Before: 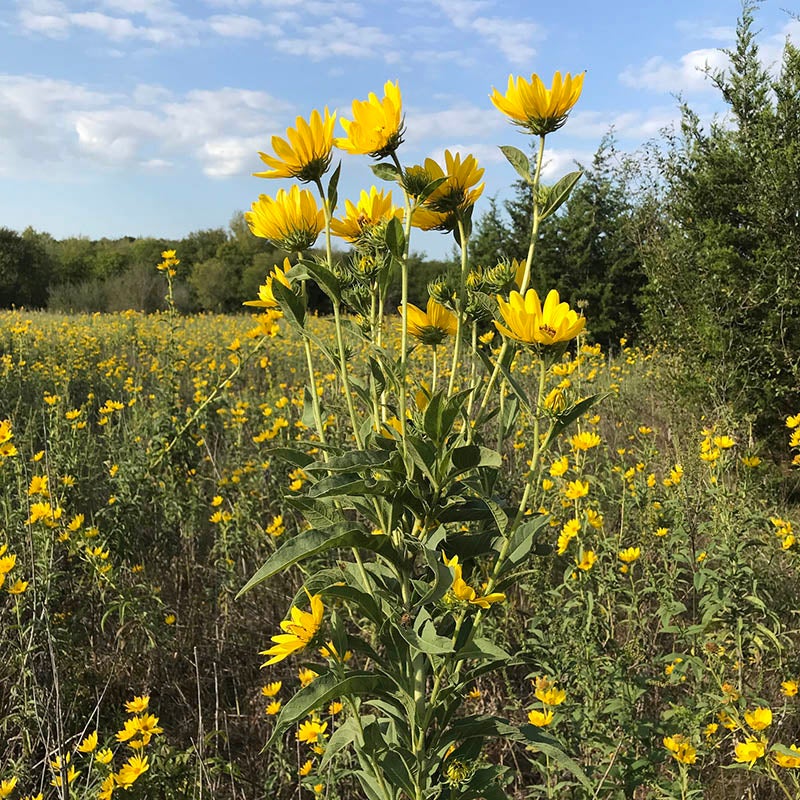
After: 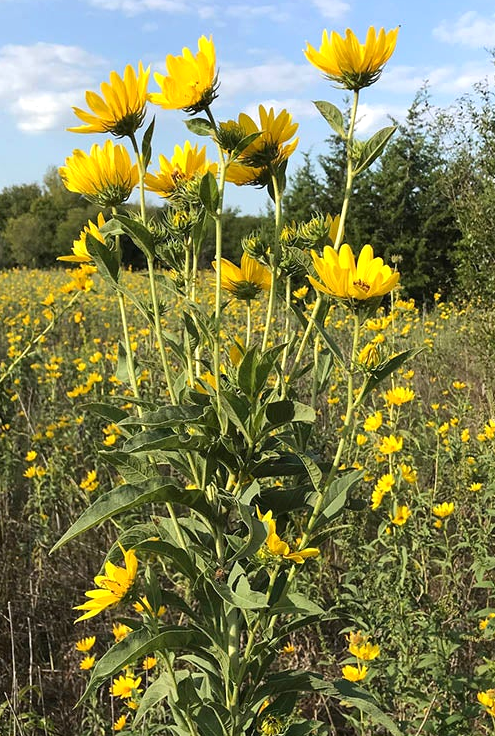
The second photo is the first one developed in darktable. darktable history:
exposure: exposure 0.223 EV, compensate highlight preservation false
crop and rotate: left 23.29%, top 5.639%, right 14.732%, bottom 2.338%
